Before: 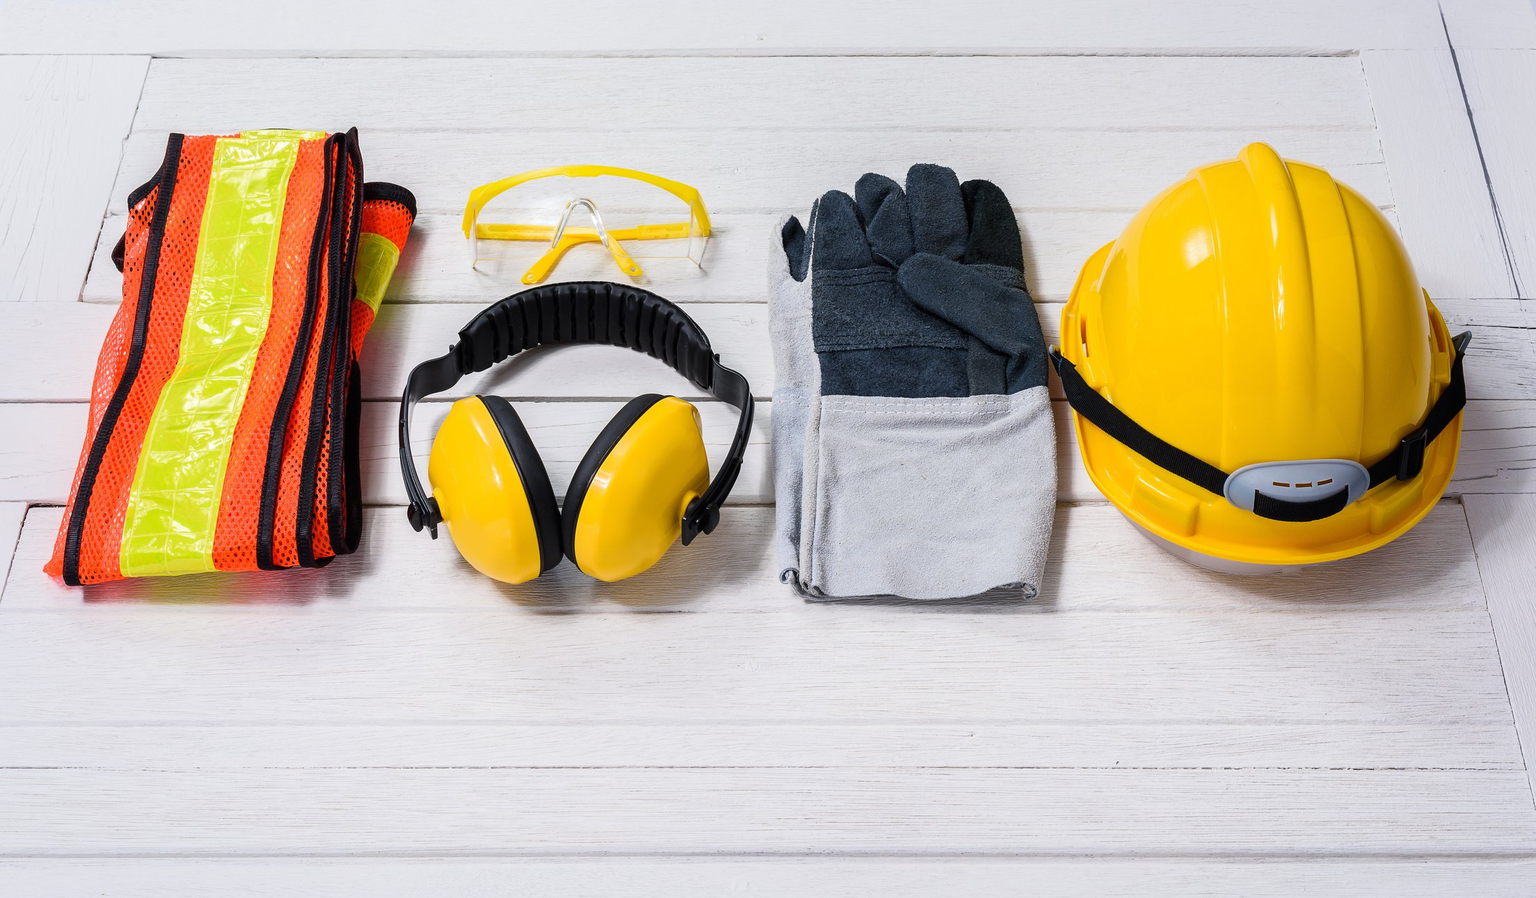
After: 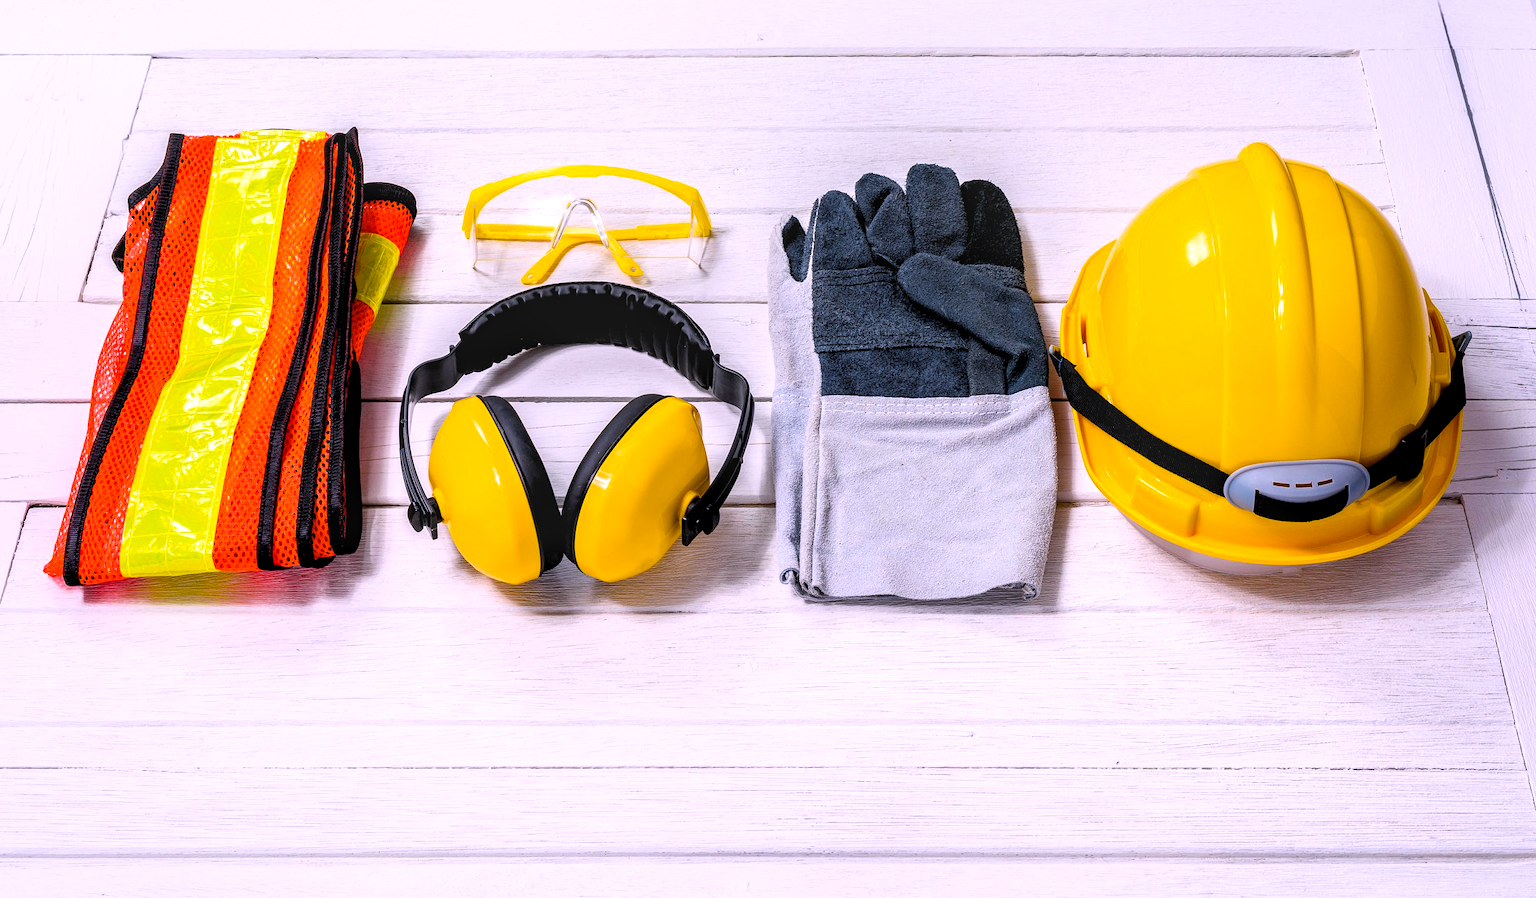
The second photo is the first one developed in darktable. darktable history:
rgb levels: levels [[0.01, 0.419, 0.839], [0, 0.5, 1], [0, 0.5, 1]]
color balance rgb: perceptual saturation grading › global saturation 34.05%, global vibrance 5.56%
white balance: red 1.05, blue 1.072
local contrast: detail 130%
